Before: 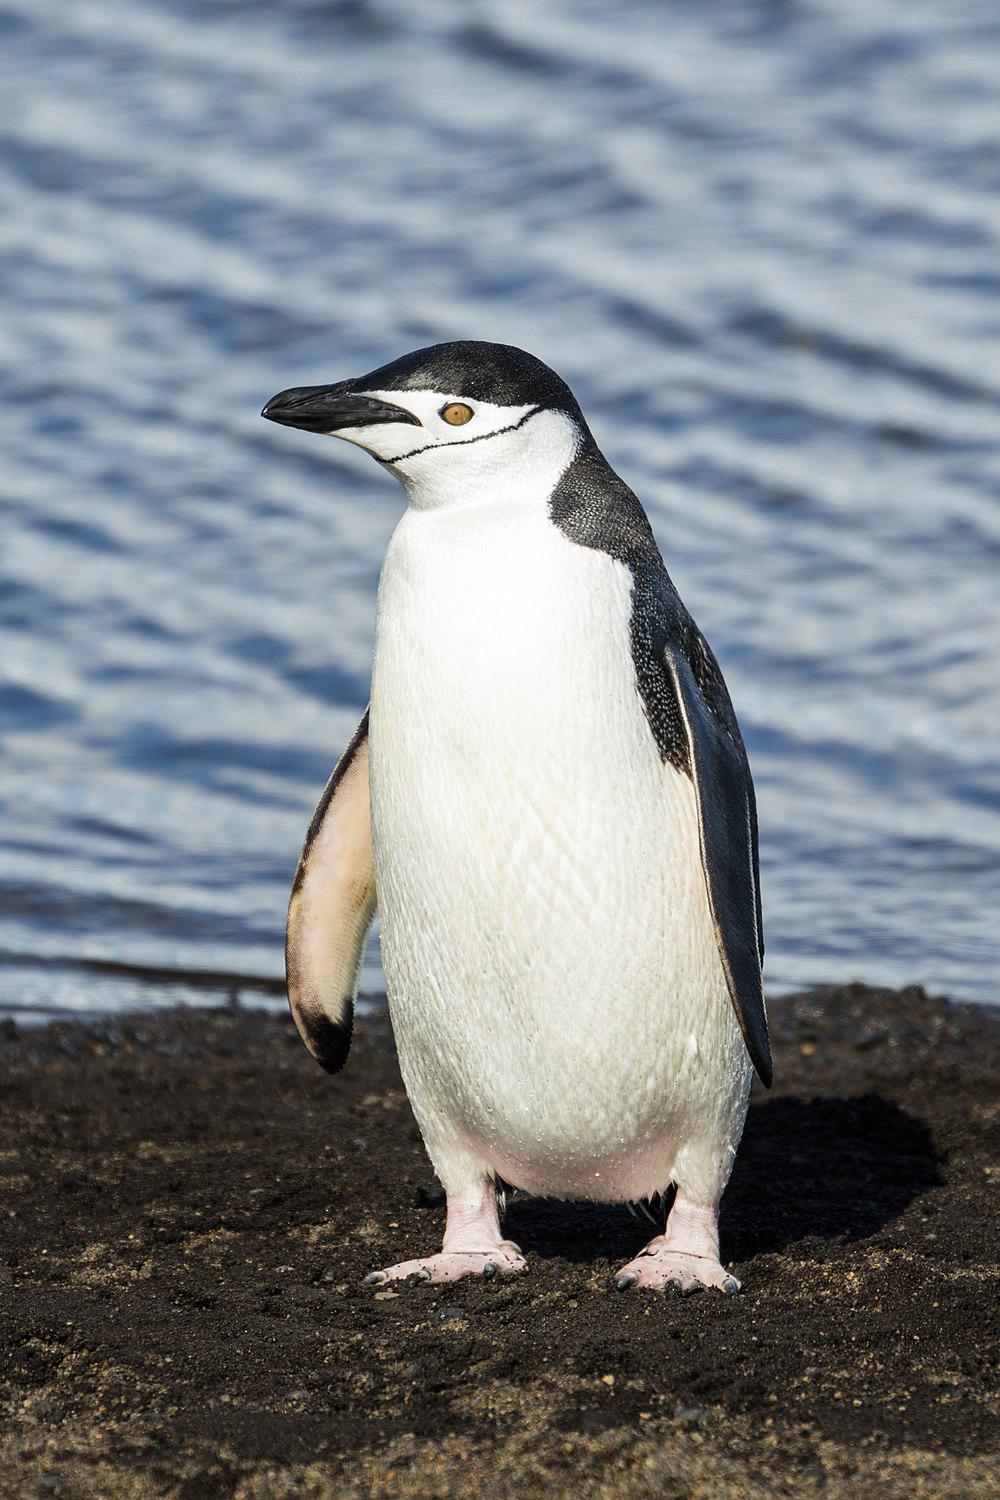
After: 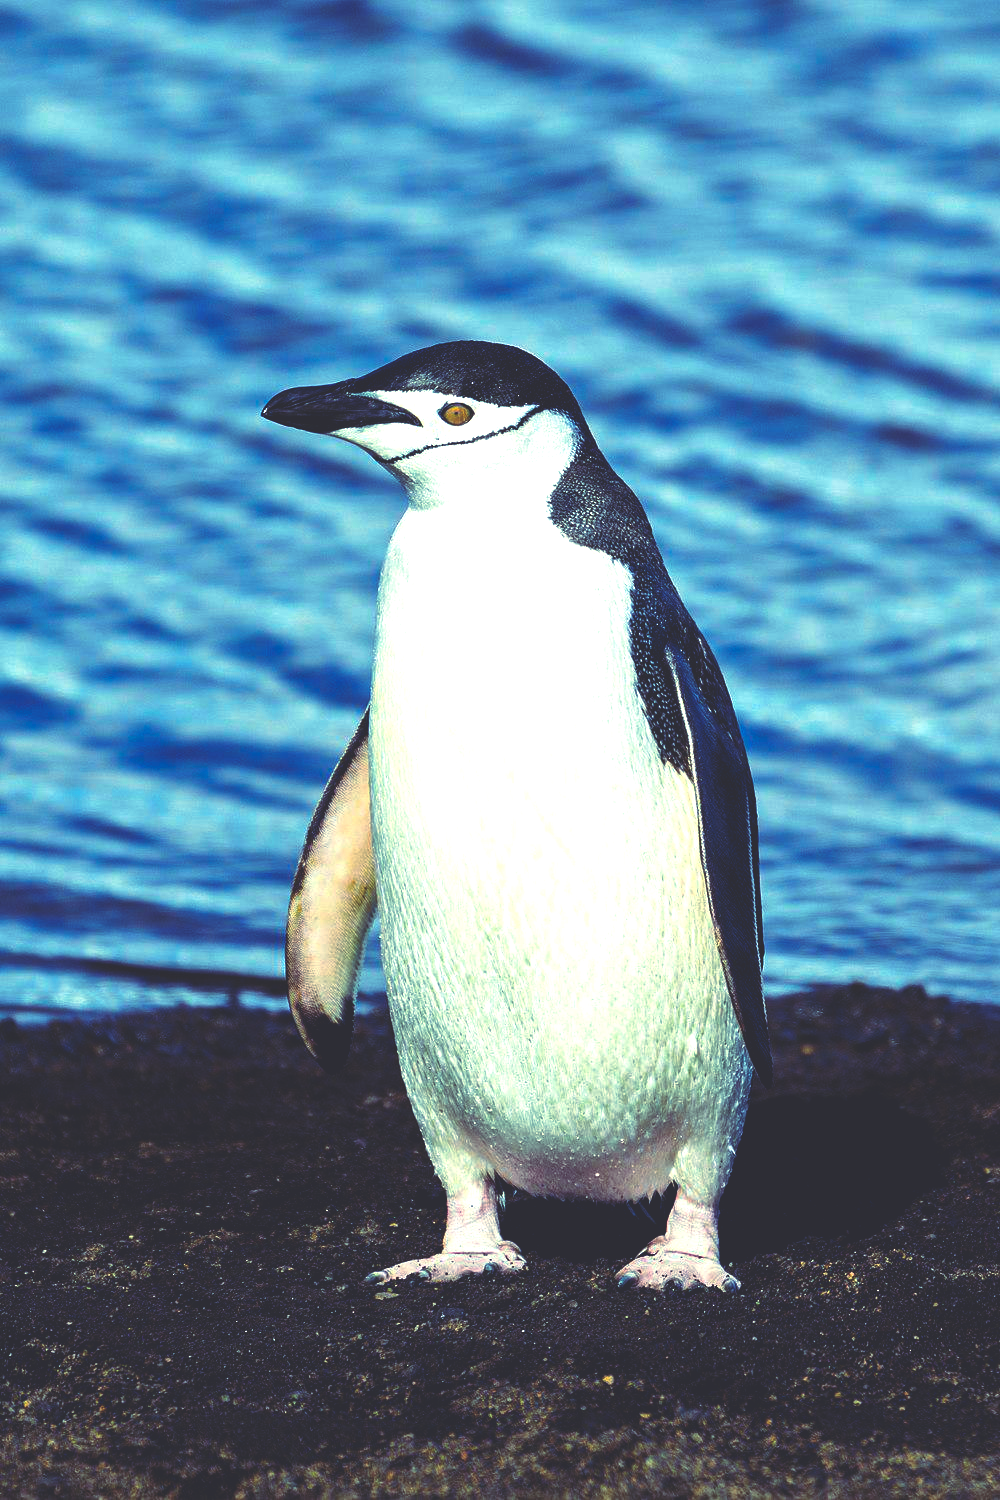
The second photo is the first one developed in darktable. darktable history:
rgb curve: curves: ch0 [(0, 0.186) (0.314, 0.284) (0.576, 0.466) (0.805, 0.691) (0.936, 0.886)]; ch1 [(0, 0.186) (0.314, 0.284) (0.581, 0.534) (0.771, 0.746) (0.936, 0.958)]; ch2 [(0, 0.216) (0.275, 0.39) (1, 1)], mode RGB, independent channels, compensate middle gray true, preserve colors none
color balance: lift [0.991, 1, 1, 1], gamma [0.996, 1, 1, 1], input saturation 98.52%, contrast 20.34%, output saturation 103.72%
color balance rgb: perceptual saturation grading › global saturation 25%, global vibrance 20%
